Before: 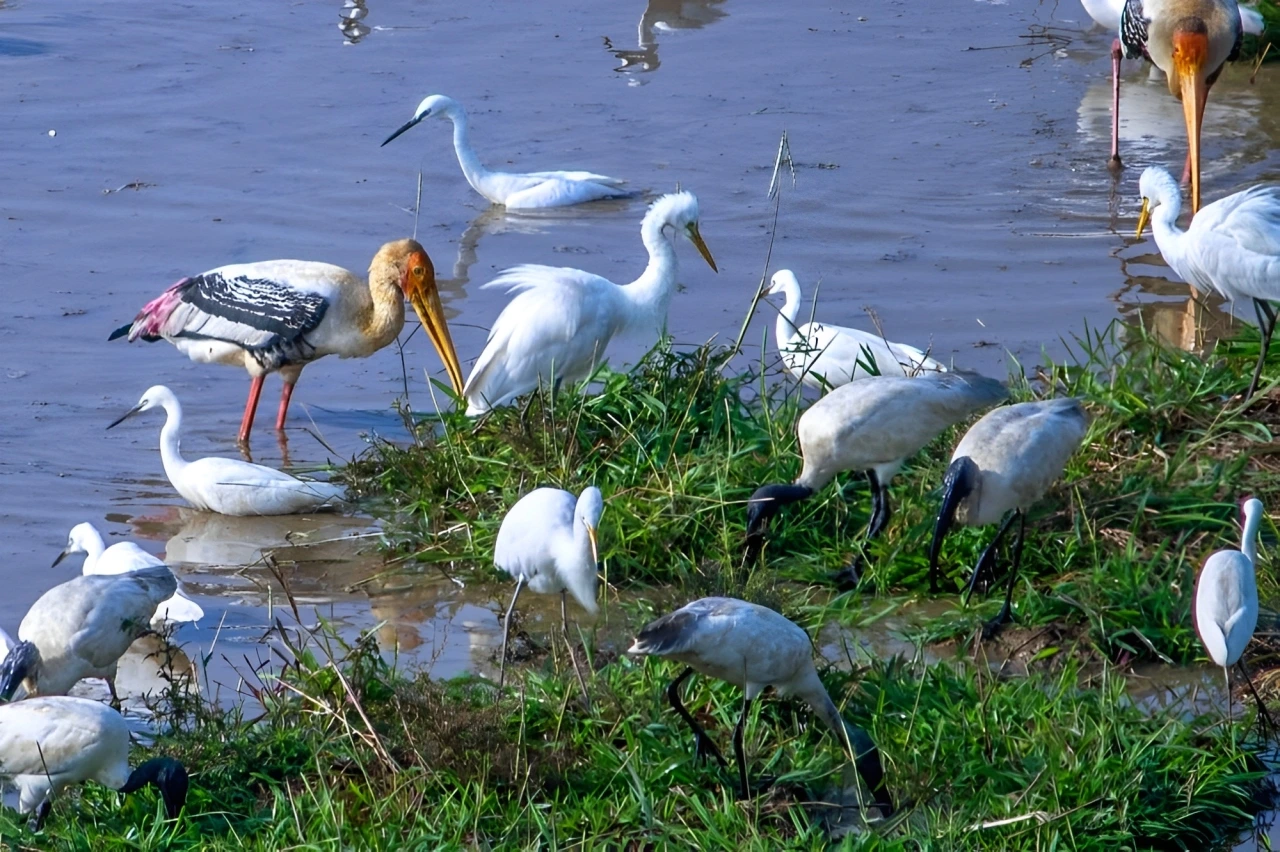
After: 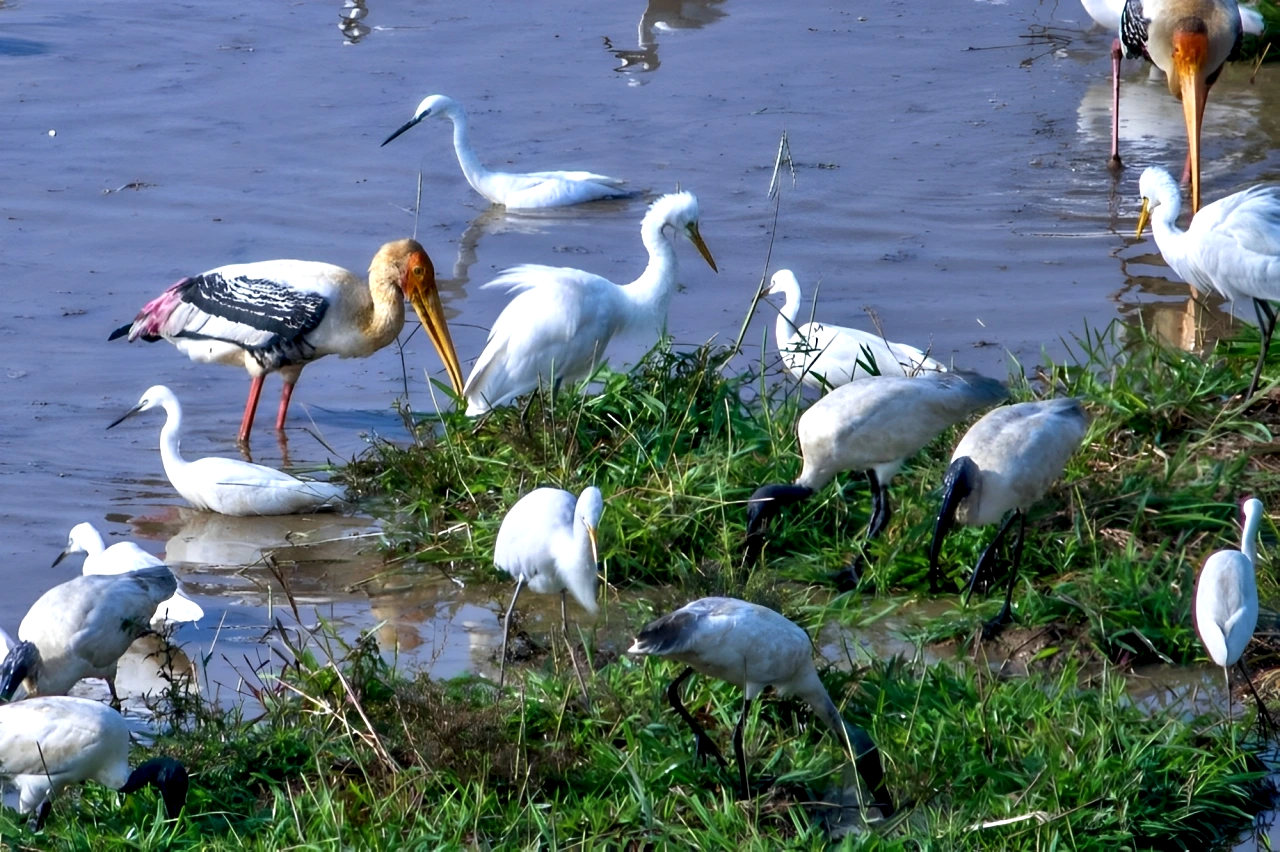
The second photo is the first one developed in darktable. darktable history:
white balance: red 1, blue 1
contrast equalizer: y [[0.514, 0.573, 0.581, 0.508, 0.5, 0.5], [0.5 ×6], [0.5 ×6], [0 ×6], [0 ×6]]
